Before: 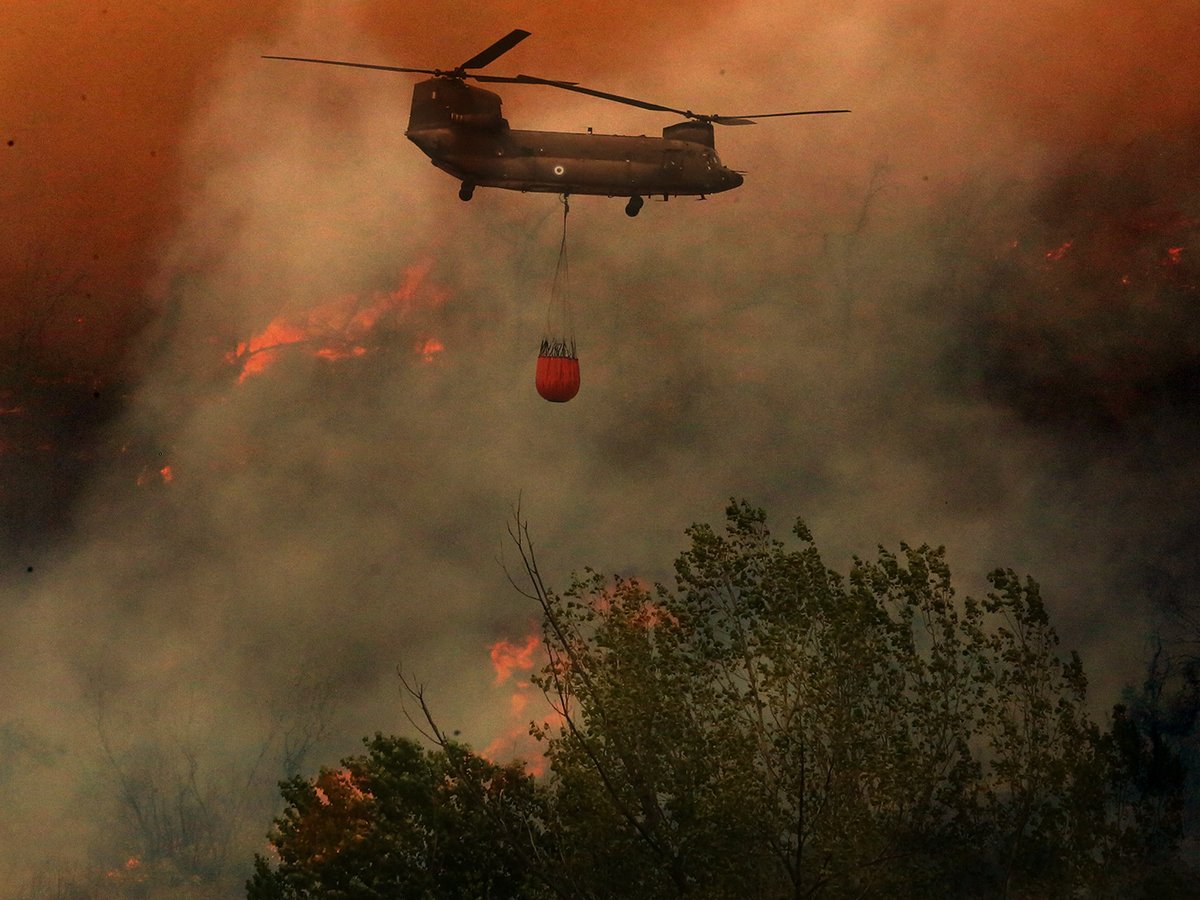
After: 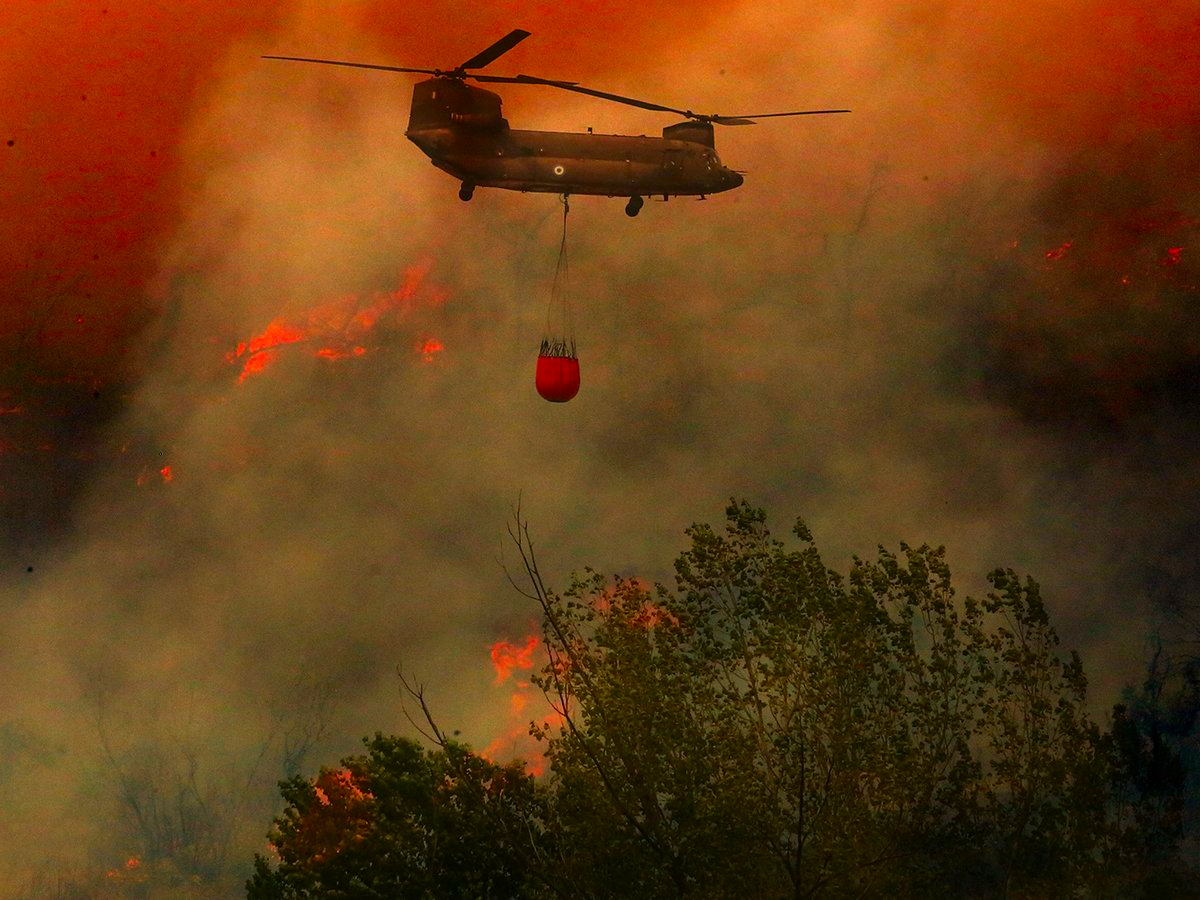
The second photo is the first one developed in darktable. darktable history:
contrast brightness saturation: saturation 0.5
color balance: on, module defaults
